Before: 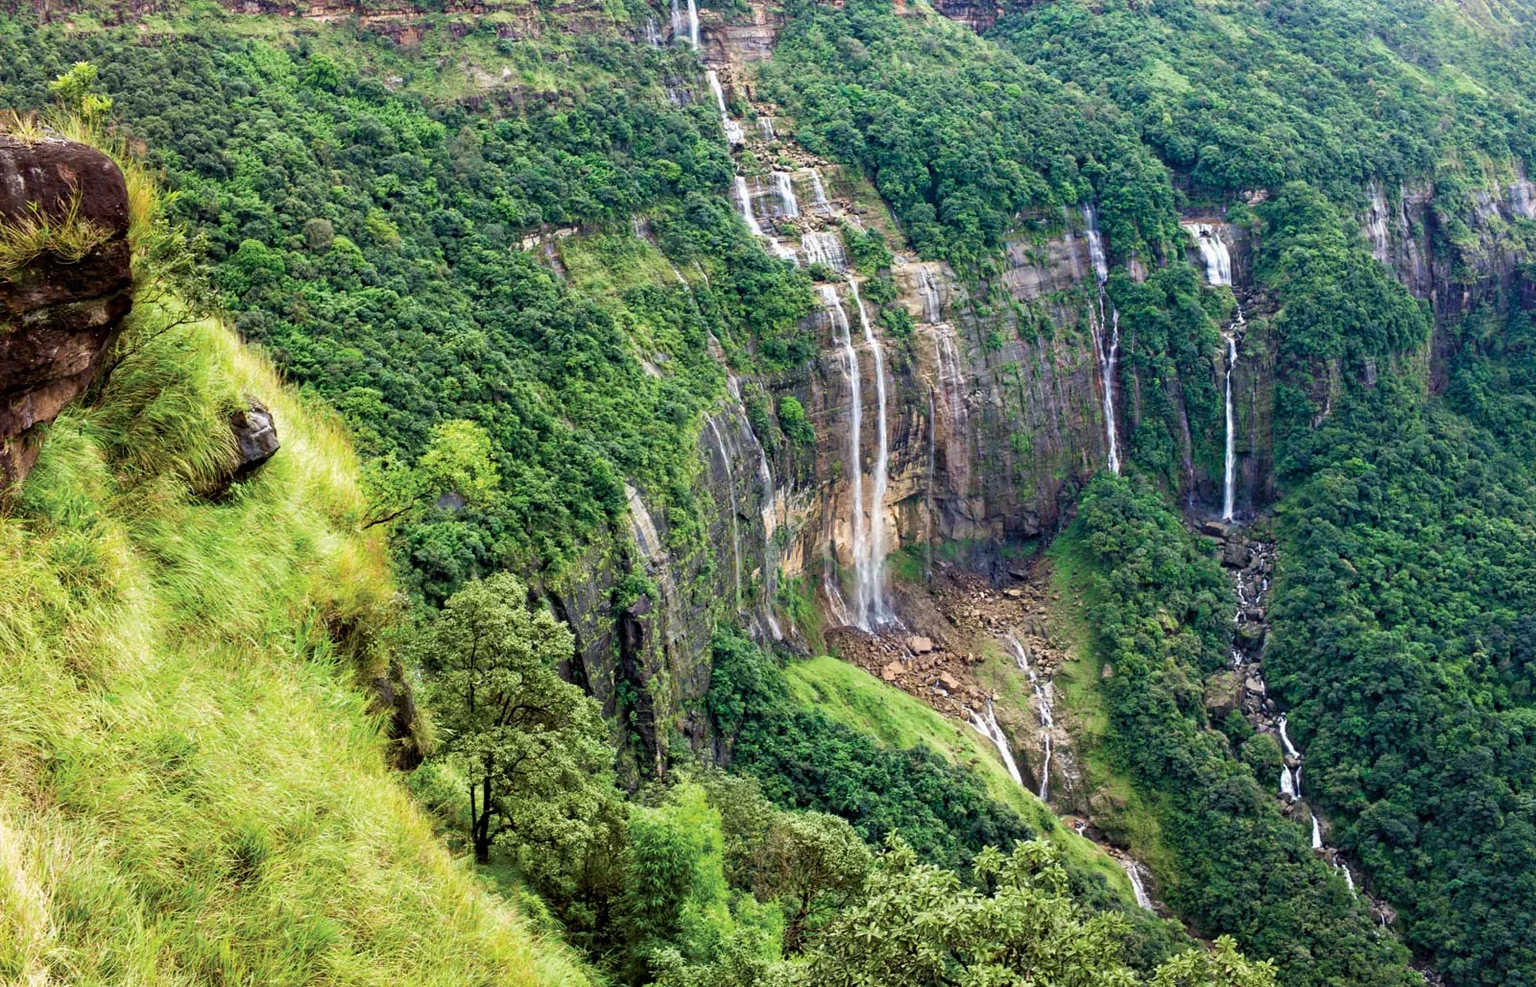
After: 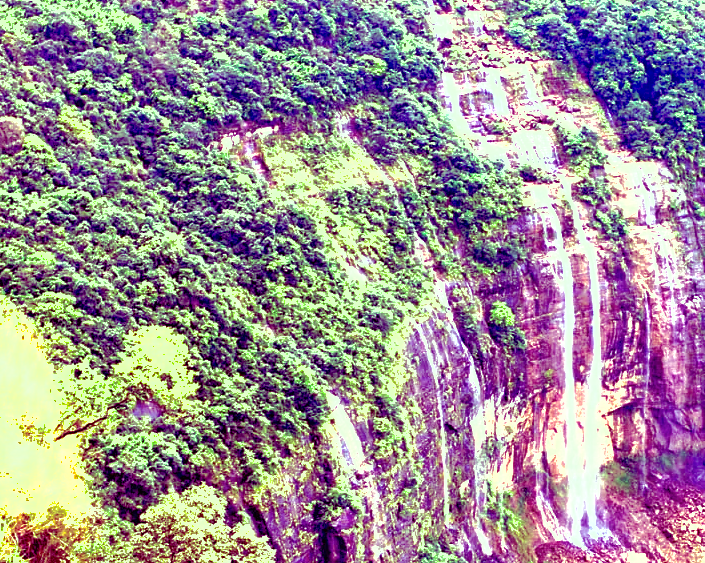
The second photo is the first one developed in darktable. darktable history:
crop: left 20.248%, top 10.86%, right 35.675%, bottom 34.321%
exposure: black level correction 0, exposure 1.741 EV, compensate exposure bias true, compensate highlight preservation false
shadows and highlights: on, module defaults
color balance: mode lift, gamma, gain (sRGB), lift [1, 1, 0.101, 1]
